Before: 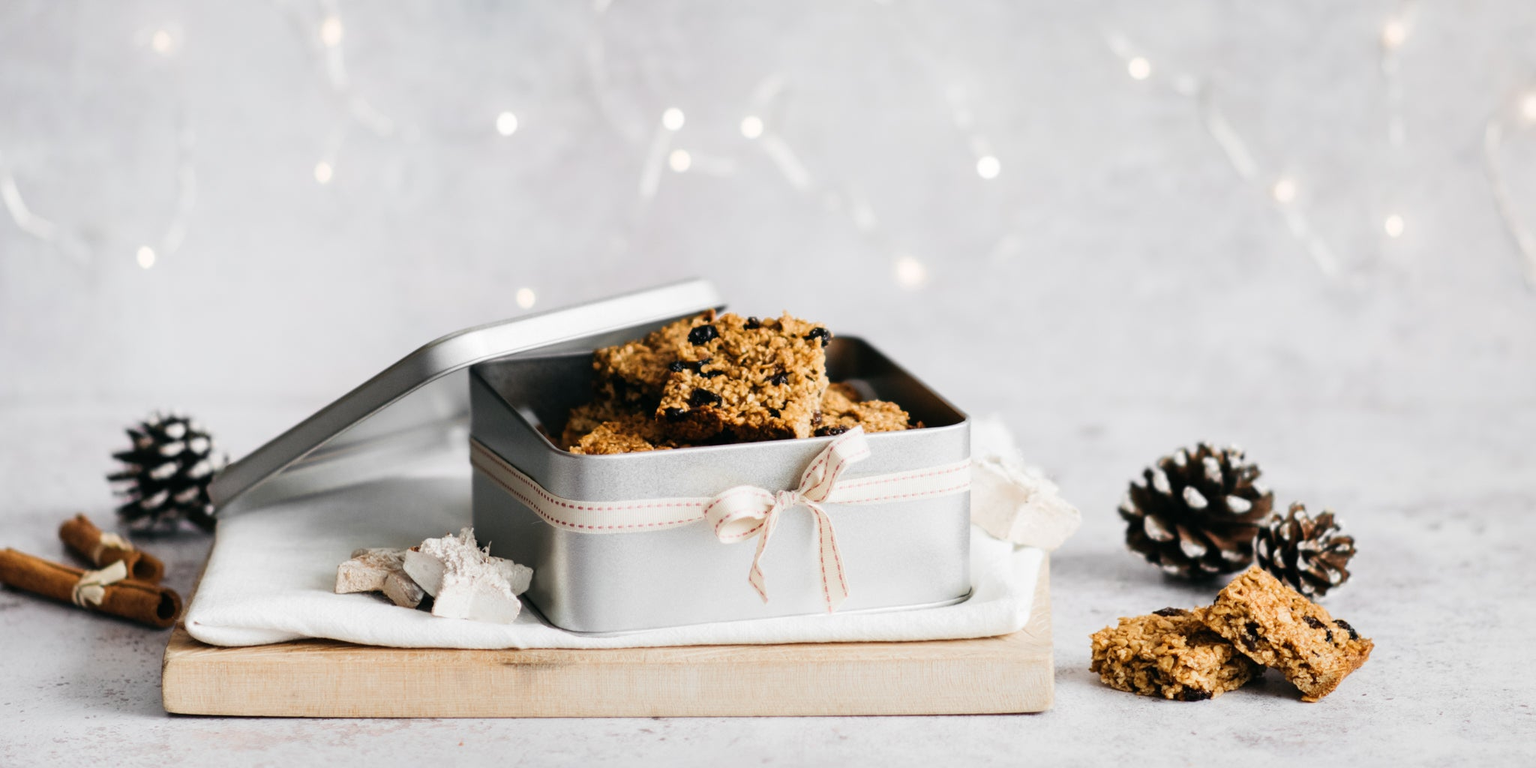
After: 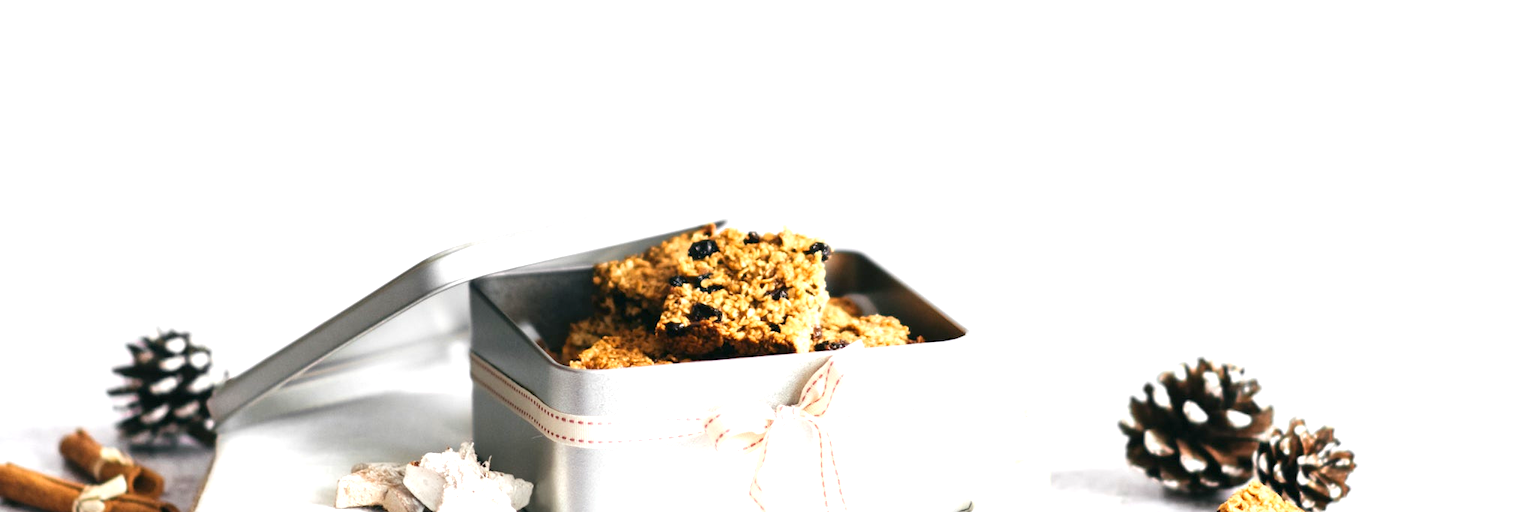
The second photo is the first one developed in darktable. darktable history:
crop: top 11.145%, bottom 22.133%
levels: levels [0, 0.478, 1]
exposure: exposure 0.94 EV, compensate highlight preservation false
